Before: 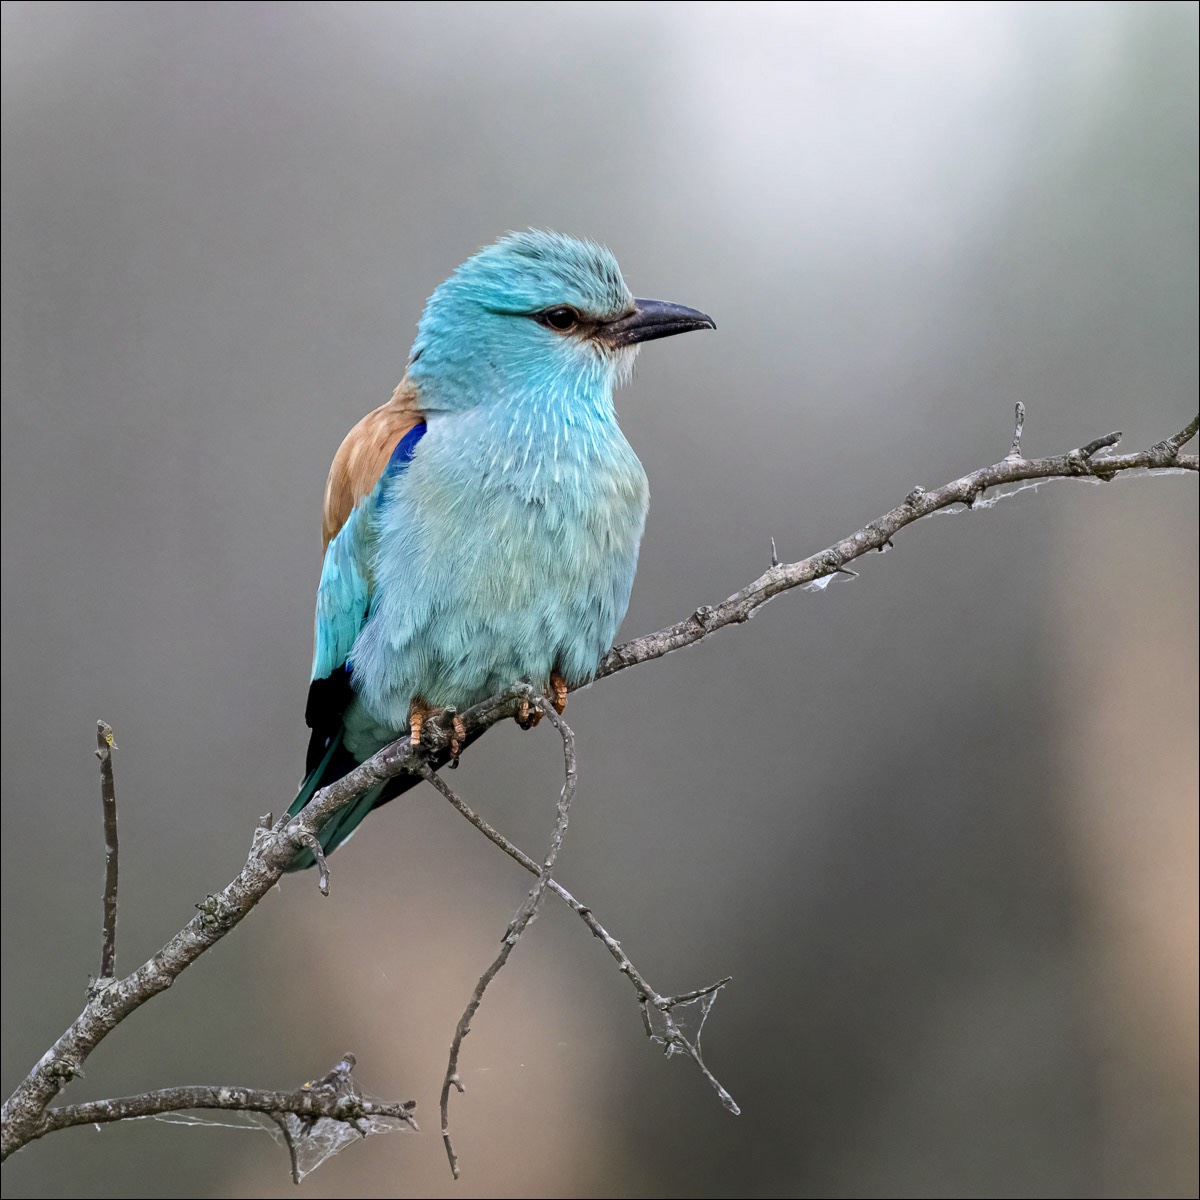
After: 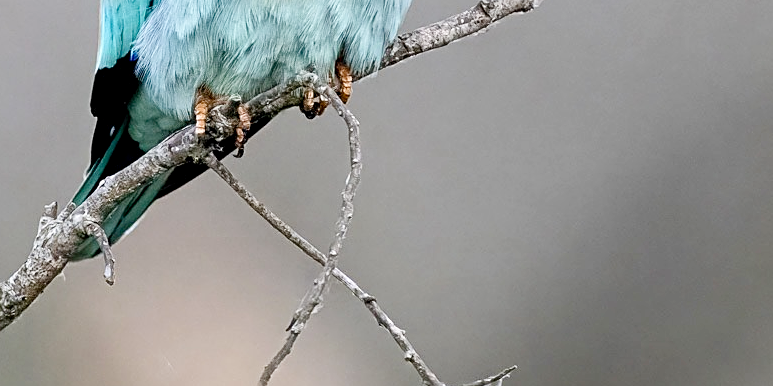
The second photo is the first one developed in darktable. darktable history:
local contrast: highlights 100%, shadows 99%, detail 119%, midtone range 0.2
crop: left 17.974%, top 50.959%, right 17.6%, bottom 16.837%
tone curve: curves: ch0 [(0, 0) (0.051, 0.047) (0.102, 0.099) (0.228, 0.262) (0.446, 0.527) (0.695, 0.778) (0.908, 0.946) (1, 1)]; ch1 [(0, 0) (0.339, 0.298) (0.402, 0.363) (0.453, 0.413) (0.485, 0.469) (0.494, 0.493) (0.504, 0.501) (0.525, 0.533) (0.563, 0.591) (0.597, 0.631) (1, 1)]; ch2 [(0, 0) (0.48, 0.48) (0.504, 0.5) (0.539, 0.554) (0.59, 0.628) (0.642, 0.682) (0.824, 0.815) (1, 1)], preserve colors none
sharpen: on, module defaults
